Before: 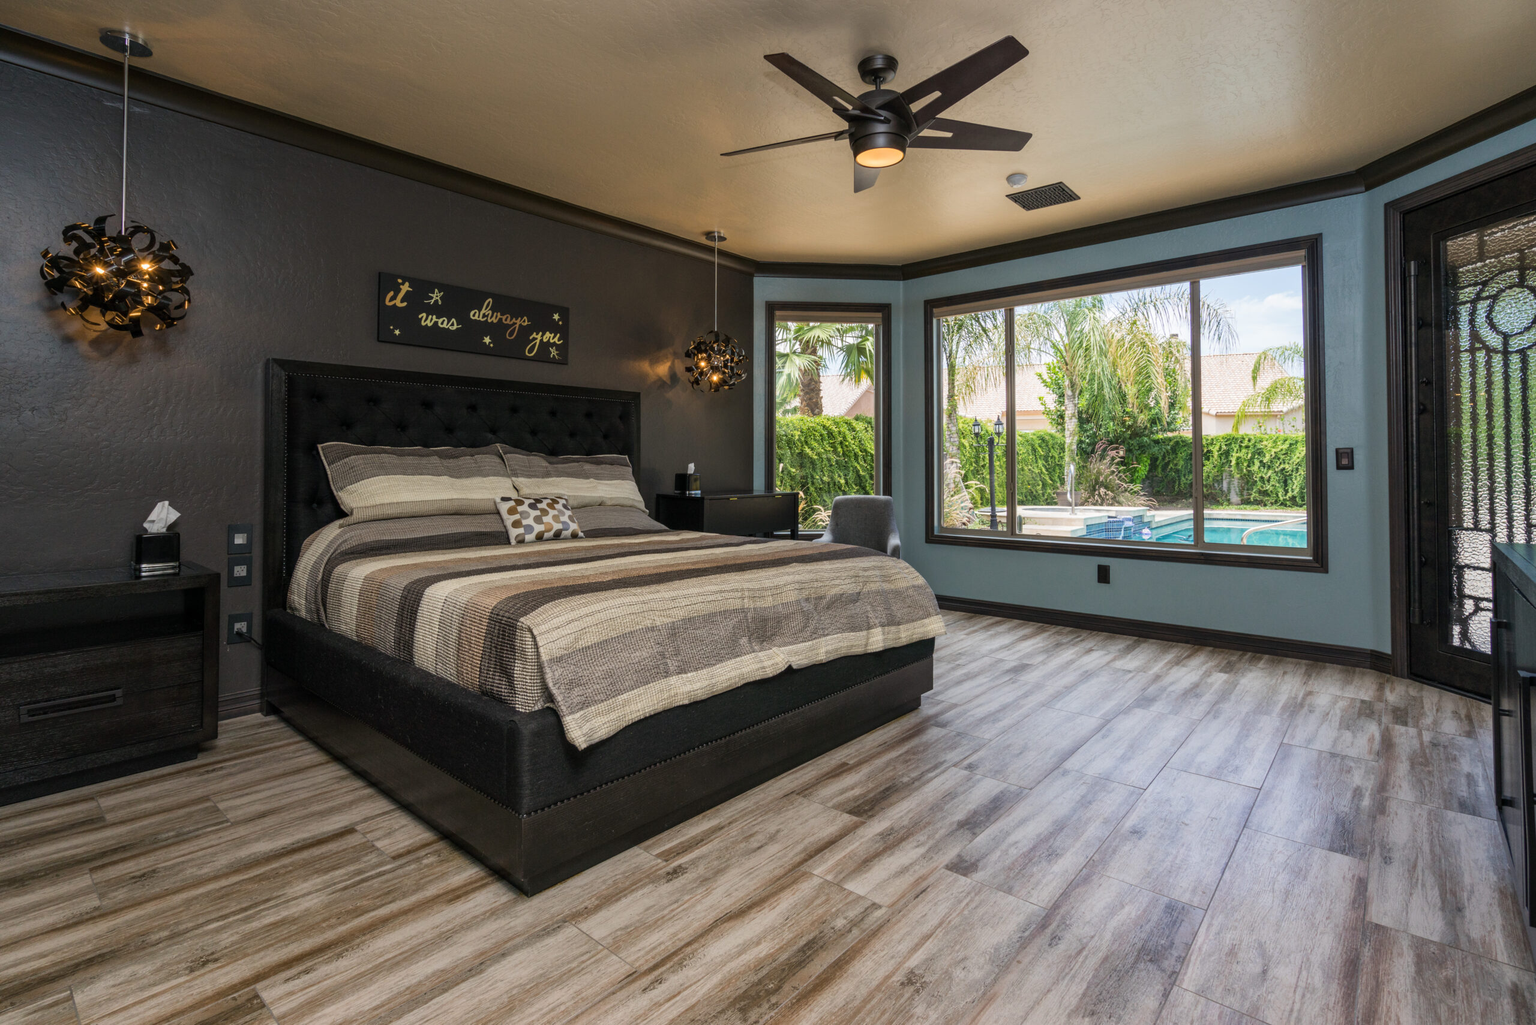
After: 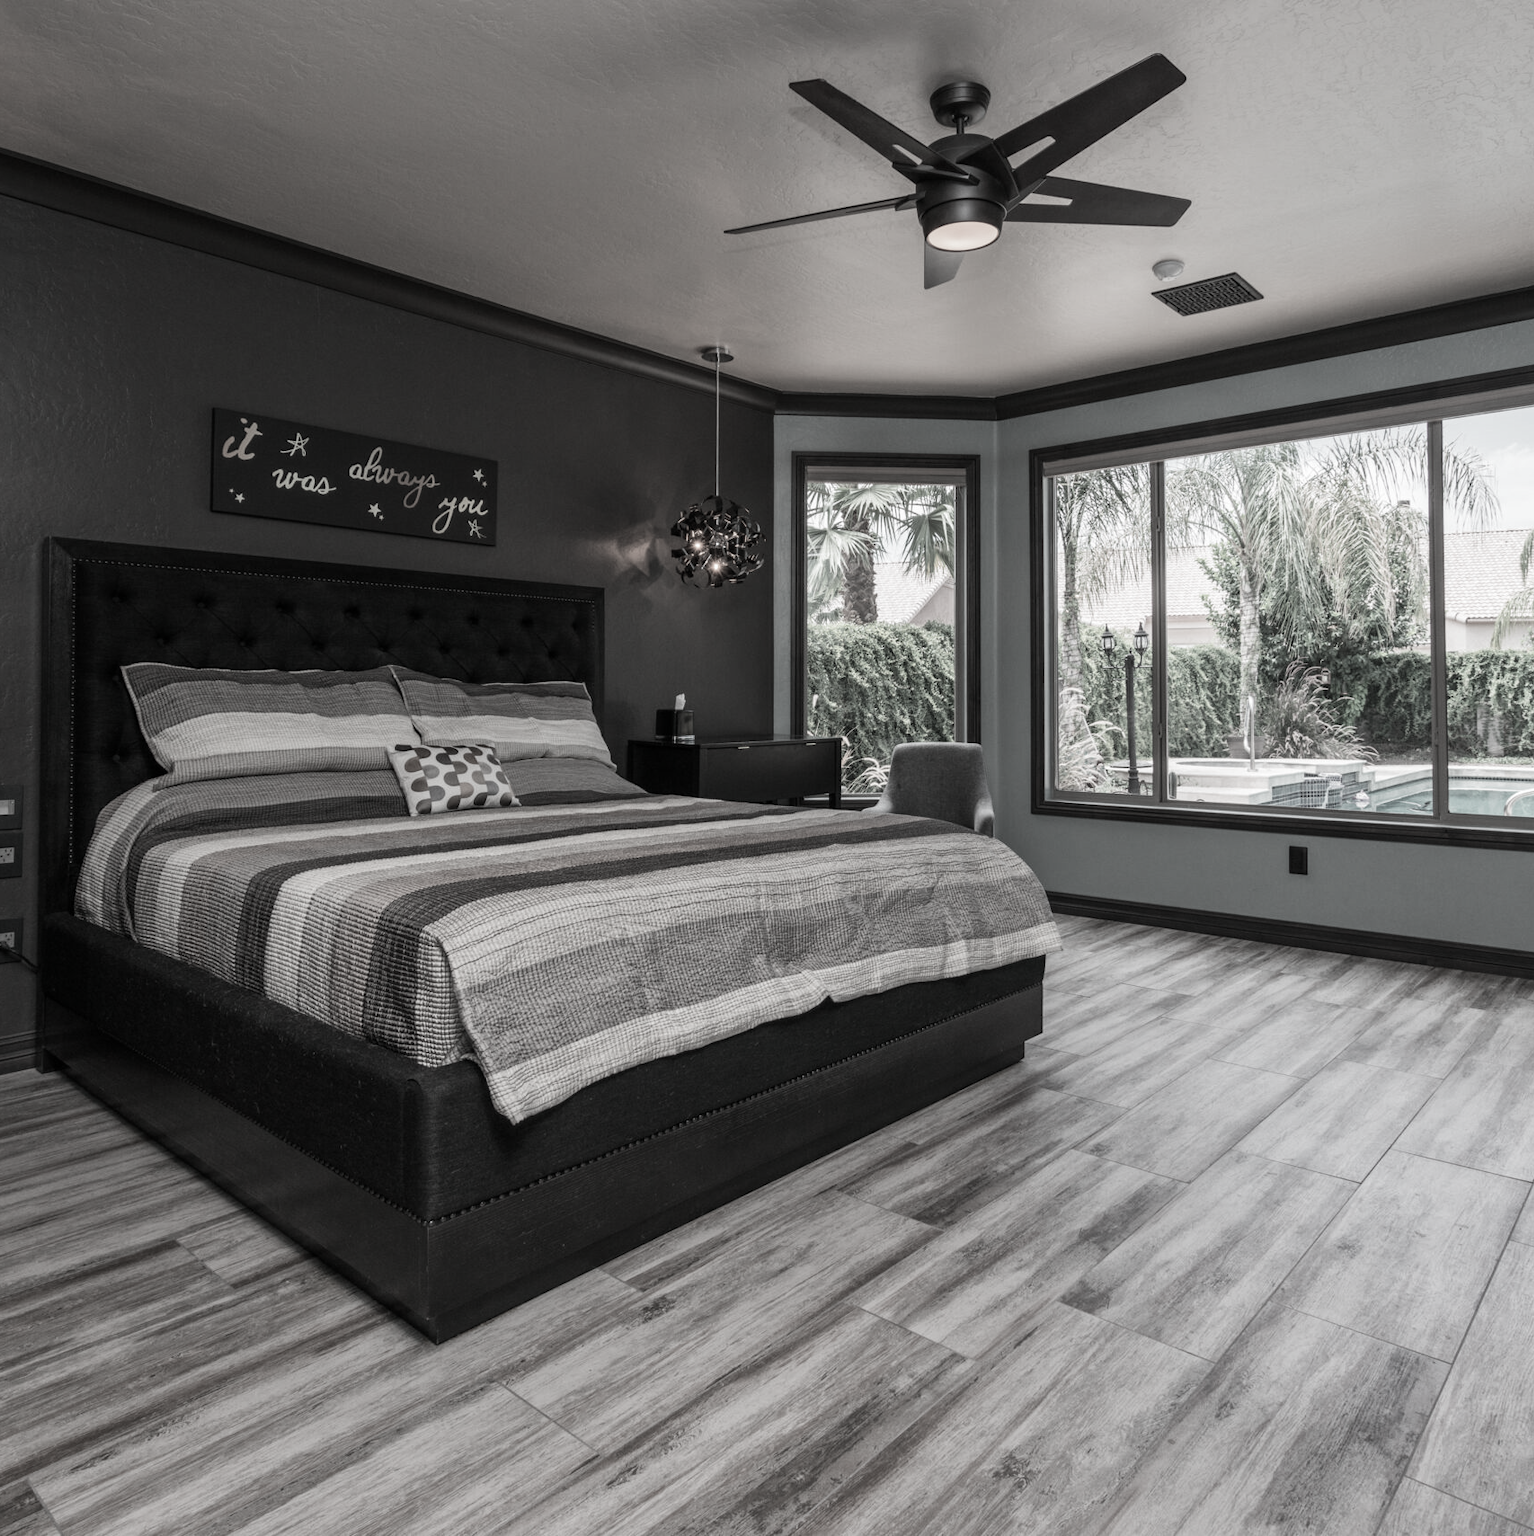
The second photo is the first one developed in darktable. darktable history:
contrast brightness saturation: contrast 0.1, saturation -0.36
crop and rotate: left 15.446%, right 17.836%
color contrast: green-magenta contrast 0.3, blue-yellow contrast 0.15
